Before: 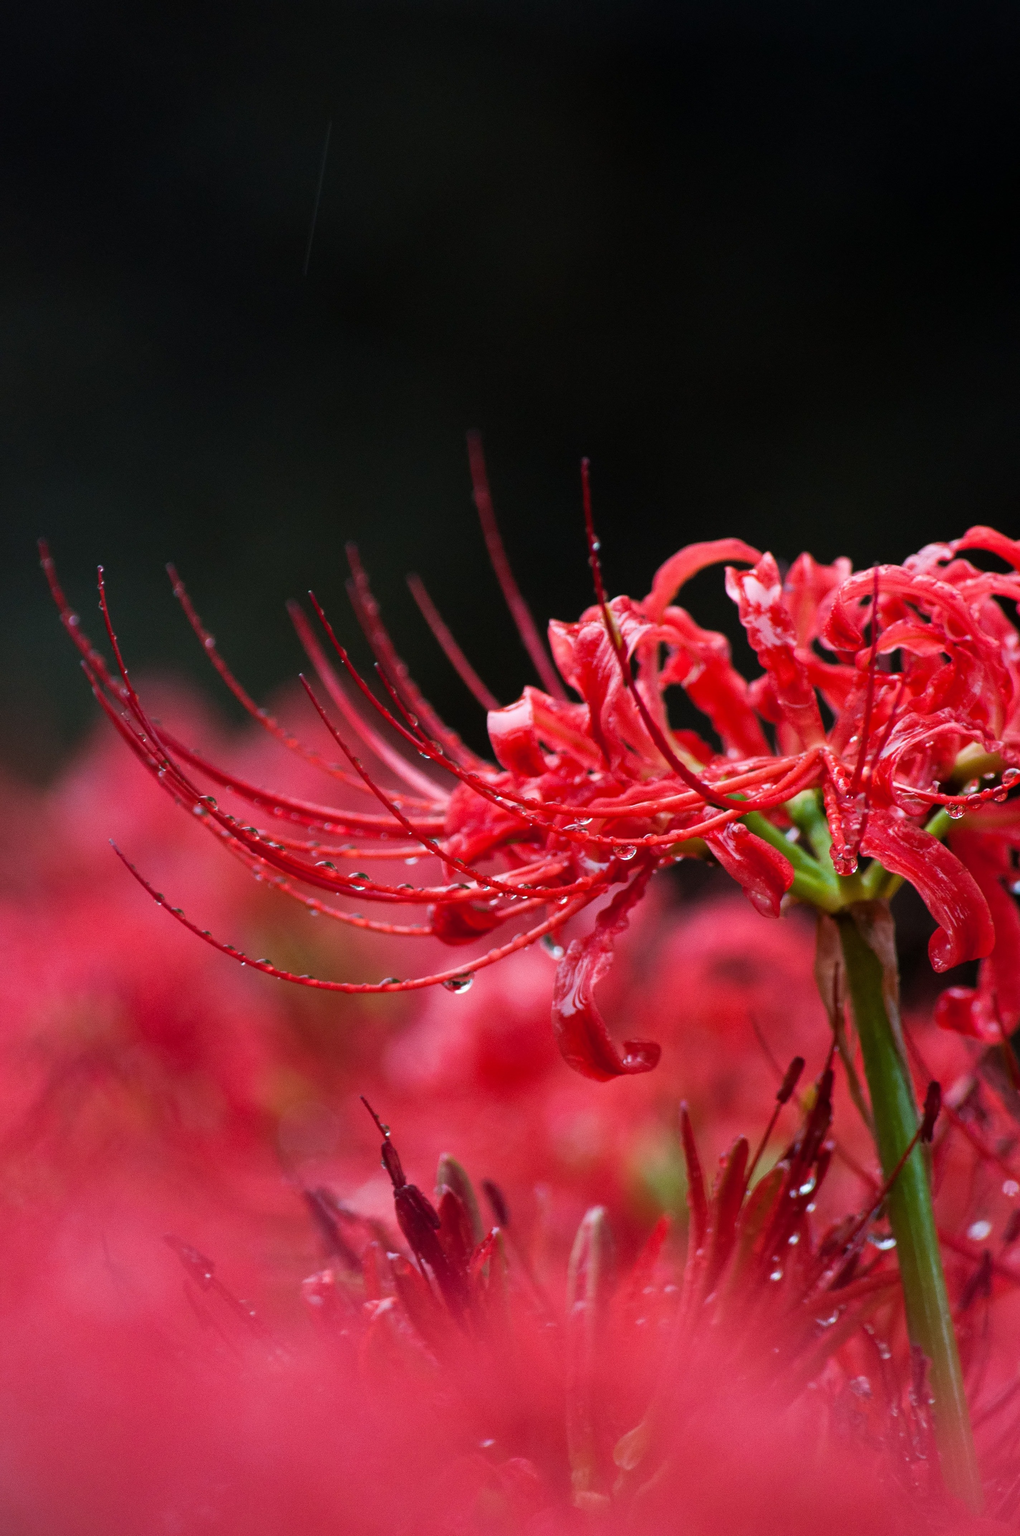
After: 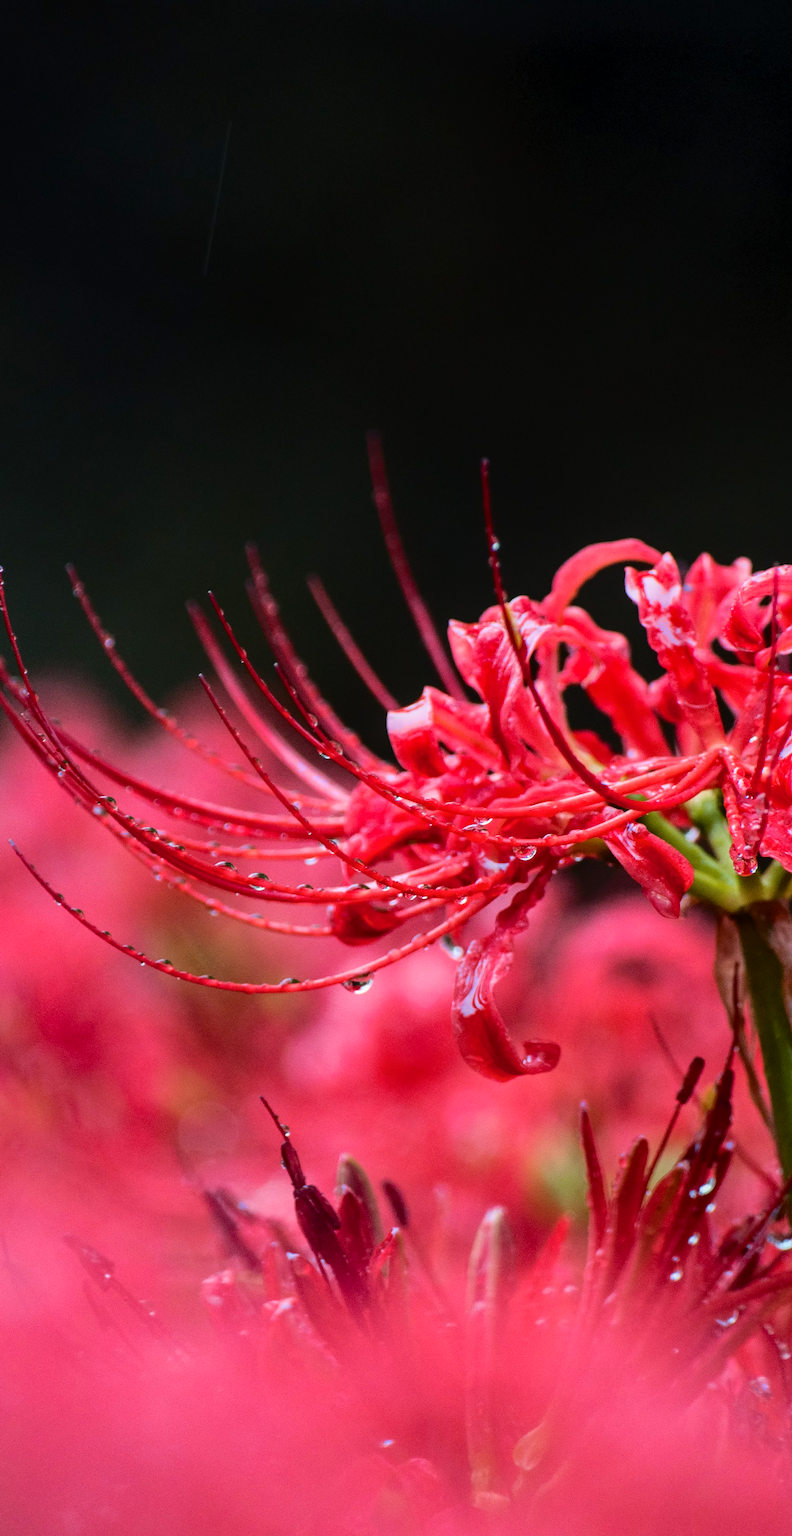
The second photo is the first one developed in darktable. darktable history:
local contrast: detail 109%
exposure: black level correction 0.001, compensate highlight preservation false
crop: left 9.876%, right 12.461%
tone curve: curves: ch0 [(0, 0) (0.003, 0.015) (0.011, 0.019) (0.025, 0.027) (0.044, 0.041) (0.069, 0.055) (0.1, 0.079) (0.136, 0.099) (0.177, 0.149) (0.224, 0.216) (0.277, 0.292) (0.335, 0.383) (0.399, 0.474) (0.468, 0.556) (0.543, 0.632) (0.623, 0.711) (0.709, 0.789) (0.801, 0.871) (0.898, 0.944) (1, 1)], color space Lab, independent channels, preserve colors none
color zones: curves: ch0 [(0.254, 0.492) (0.724, 0.62)]; ch1 [(0.25, 0.528) (0.719, 0.796)]; ch2 [(0, 0.472) (0.25, 0.5) (0.73, 0.184)]
